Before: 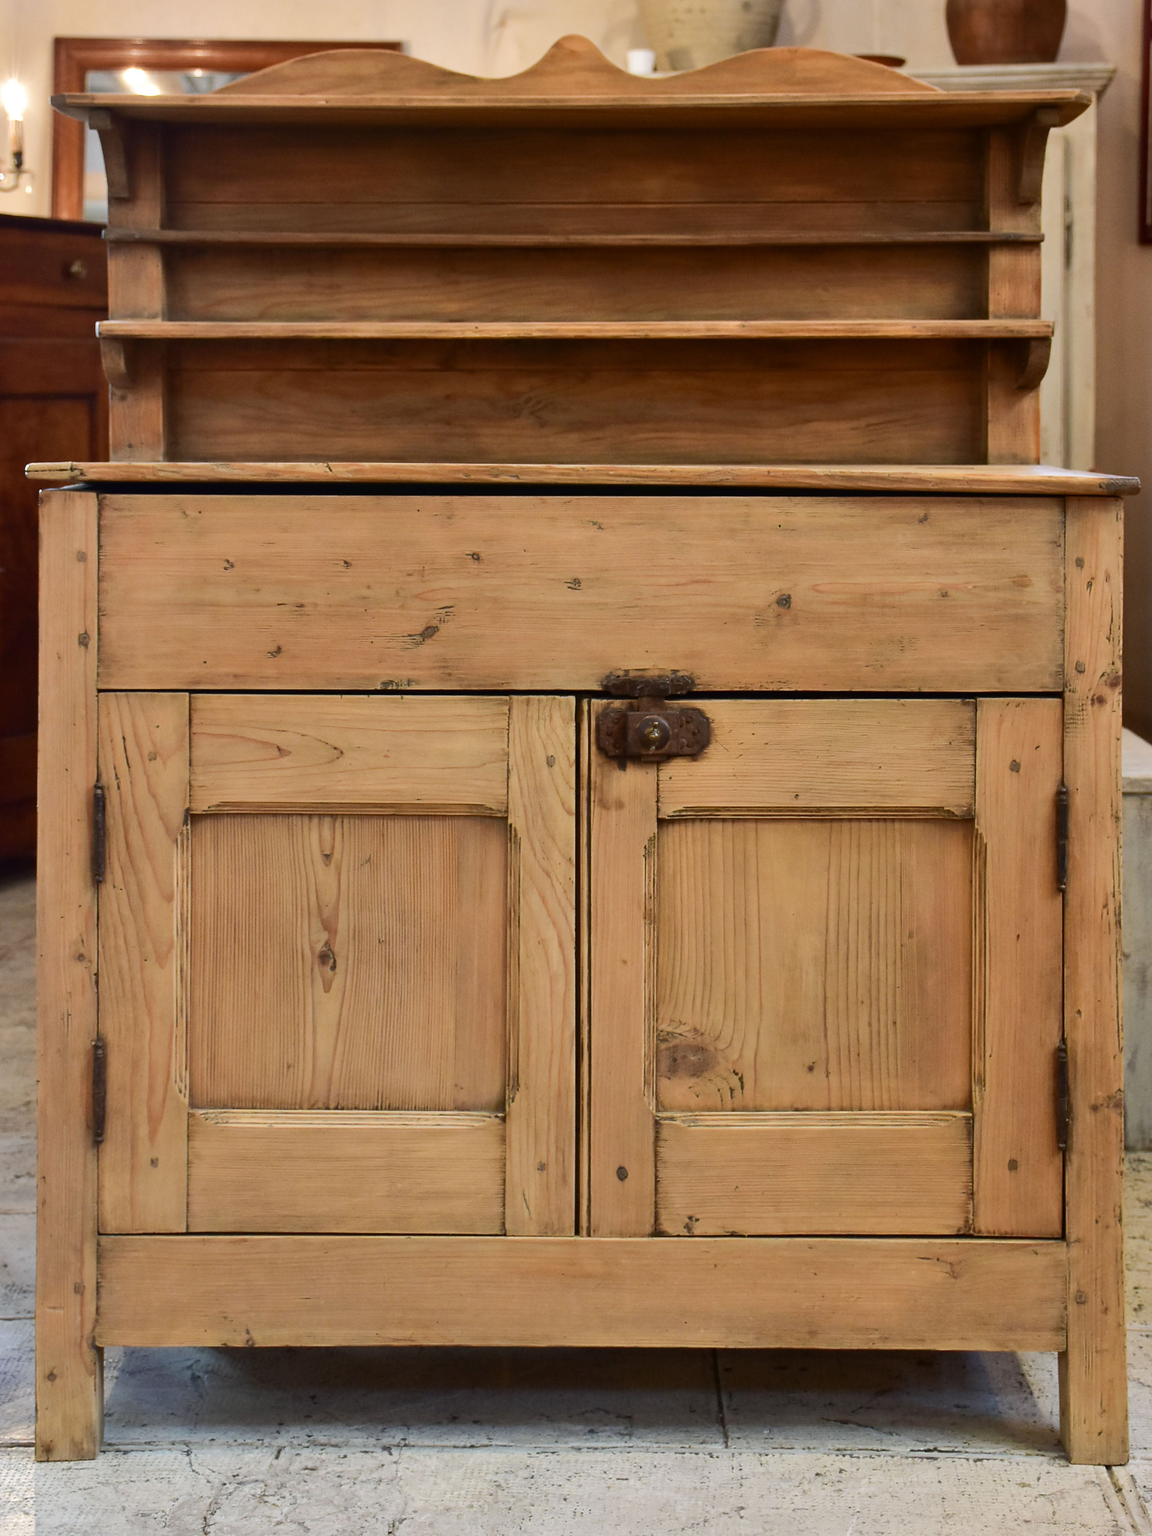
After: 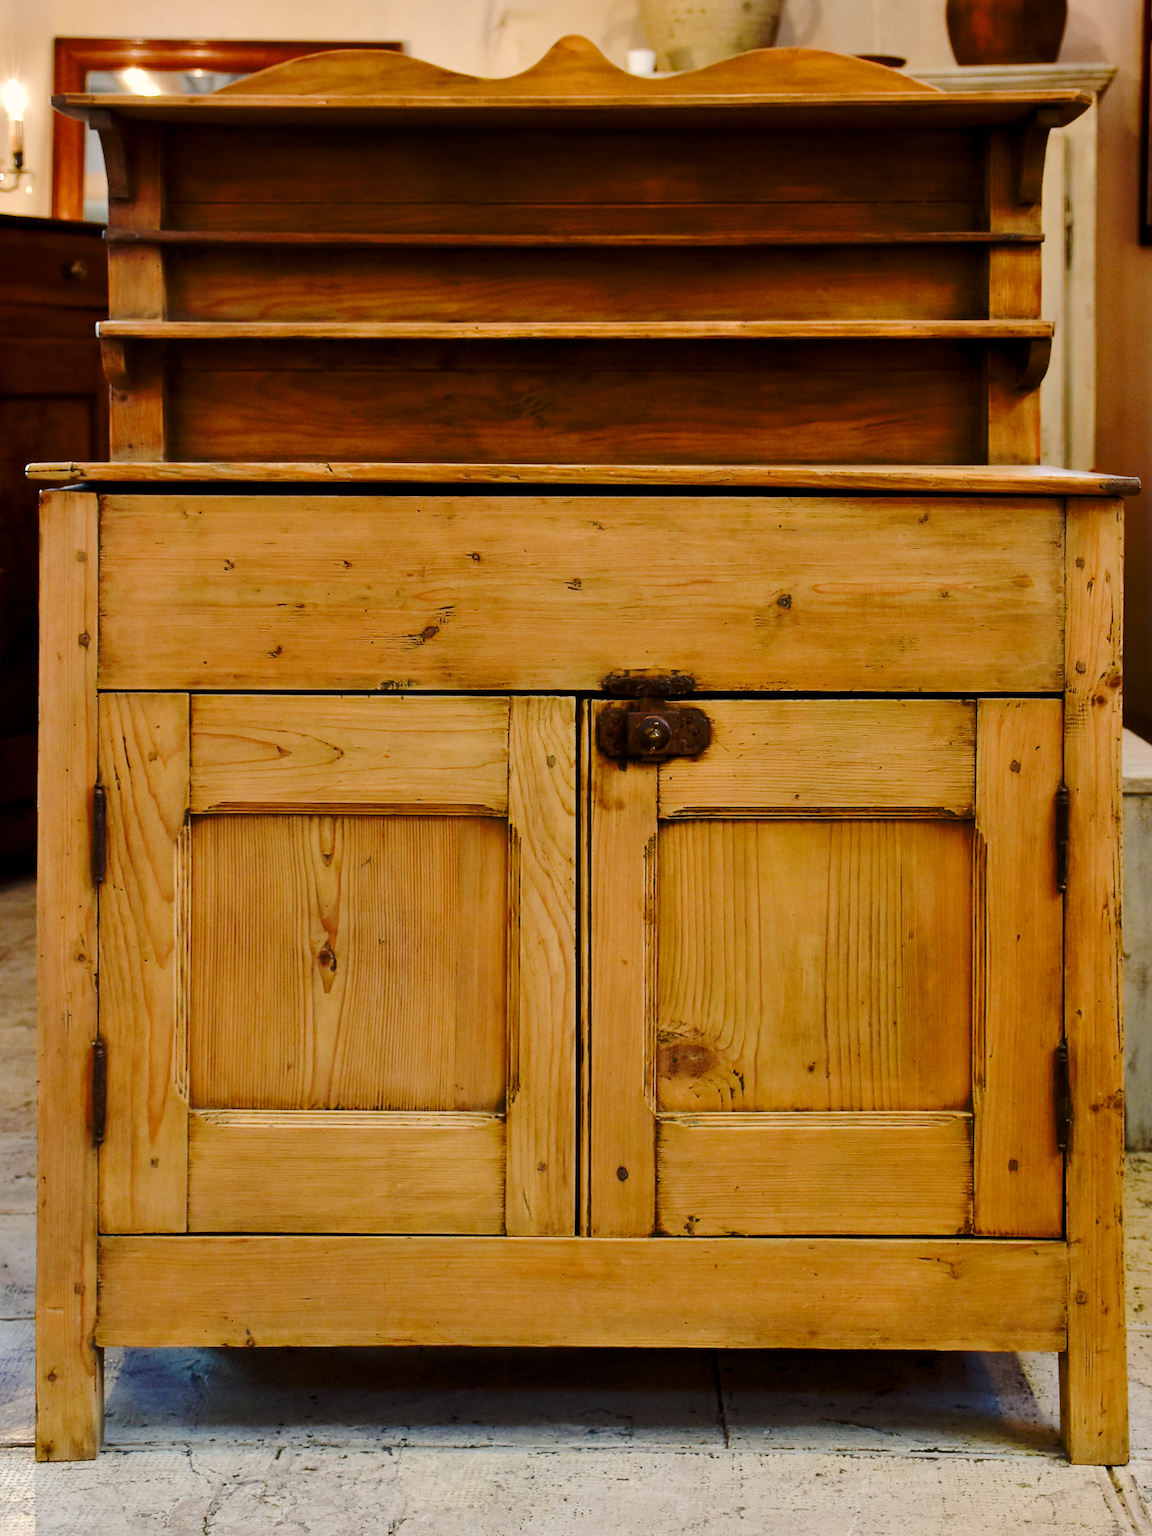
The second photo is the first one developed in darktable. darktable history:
base curve: curves: ch0 [(0, 0) (0.073, 0.04) (0.157, 0.139) (0.492, 0.492) (0.758, 0.758) (1, 1)], preserve colors none
color balance rgb: shadows lift › chroma 1%, shadows lift › hue 240.84°, highlights gain › chroma 2%, highlights gain › hue 73.2°, global offset › luminance -0.5%, perceptual saturation grading › global saturation 20%, perceptual saturation grading › highlights -25%, perceptual saturation grading › shadows 50%, global vibrance 15%
